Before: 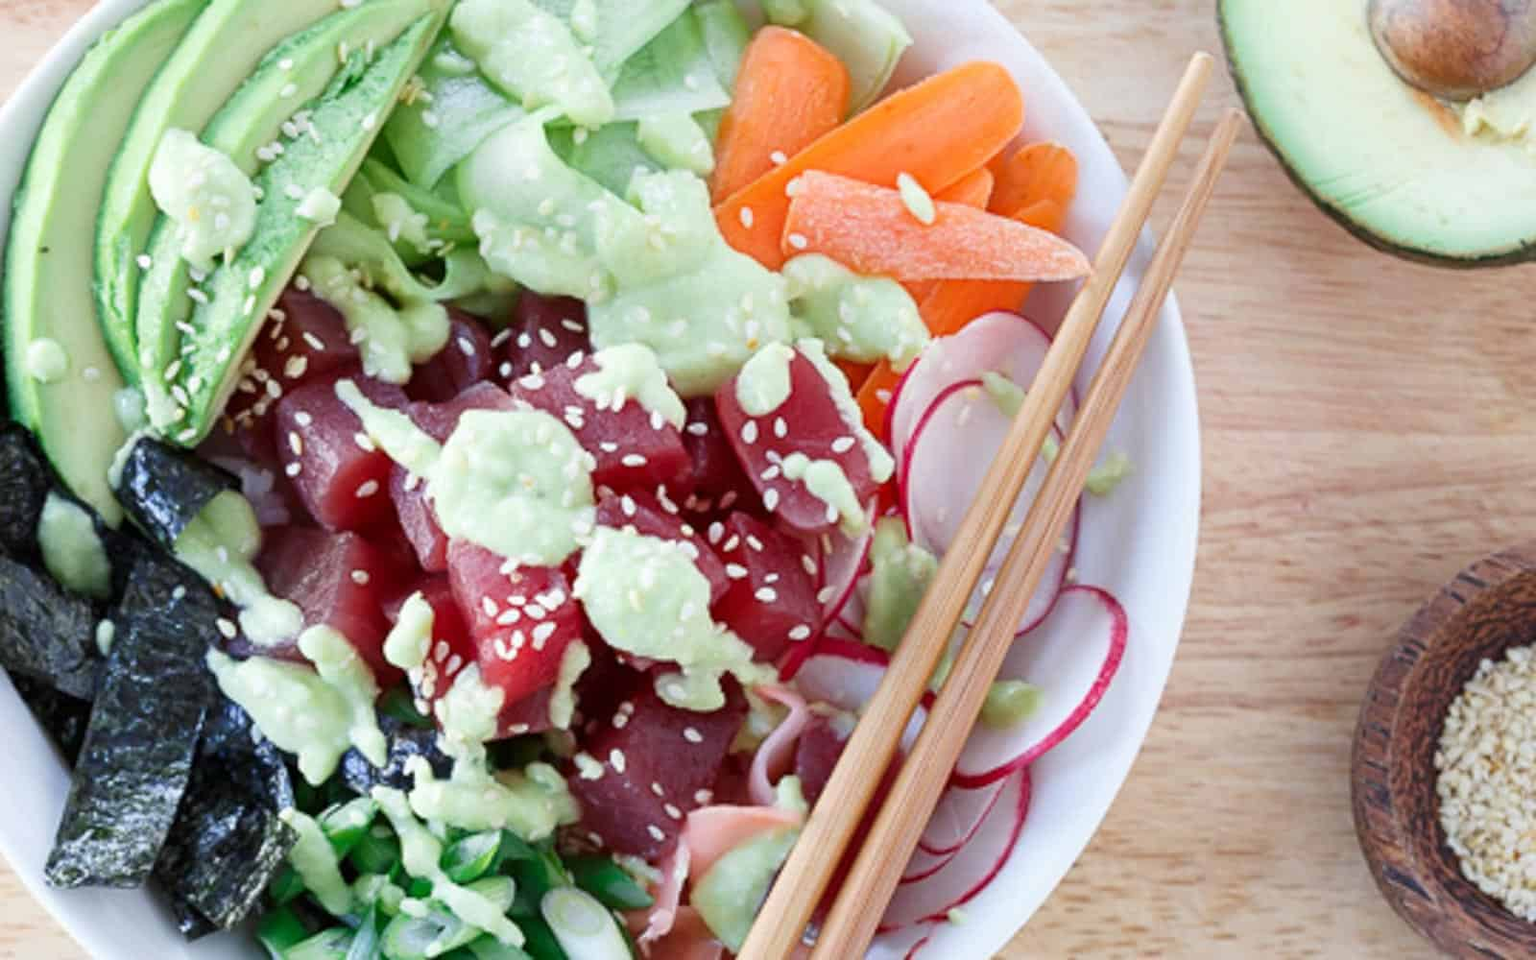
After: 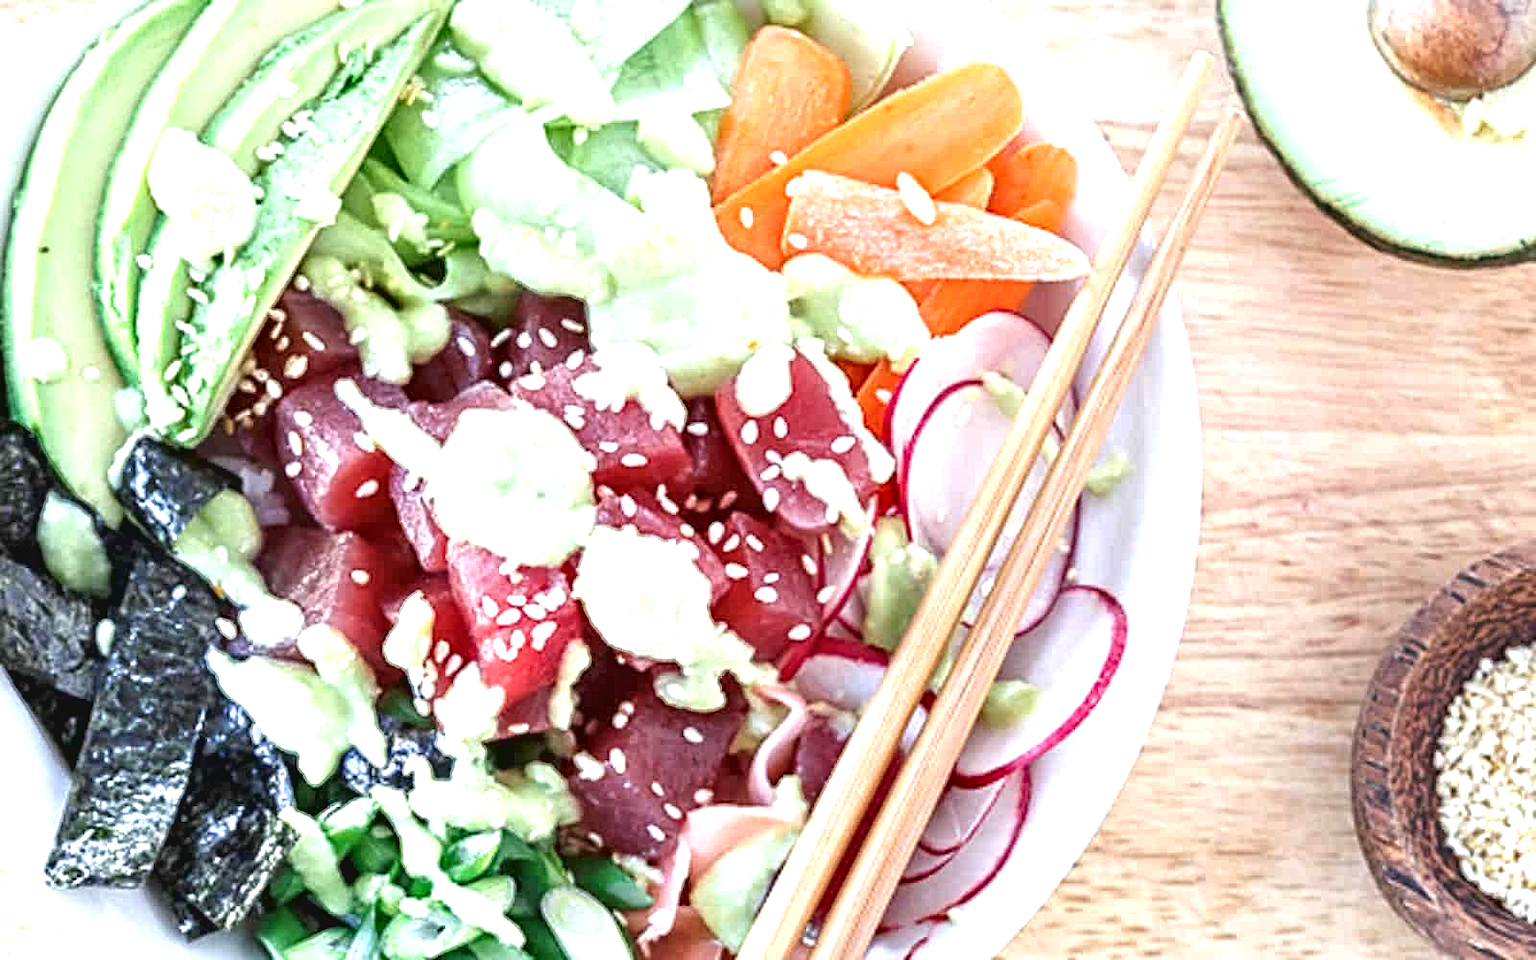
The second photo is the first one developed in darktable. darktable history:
contrast equalizer: y [[0.5, 0.542, 0.583, 0.625, 0.667, 0.708], [0.5 ×6], [0.5 ×6], [0 ×6], [0 ×6]]
exposure: black level correction 0, exposure 1.106 EV, compensate exposure bias true, compensate highlight preservation false
contrast brightness saturation: contrast -0.095, saturation -0.092
